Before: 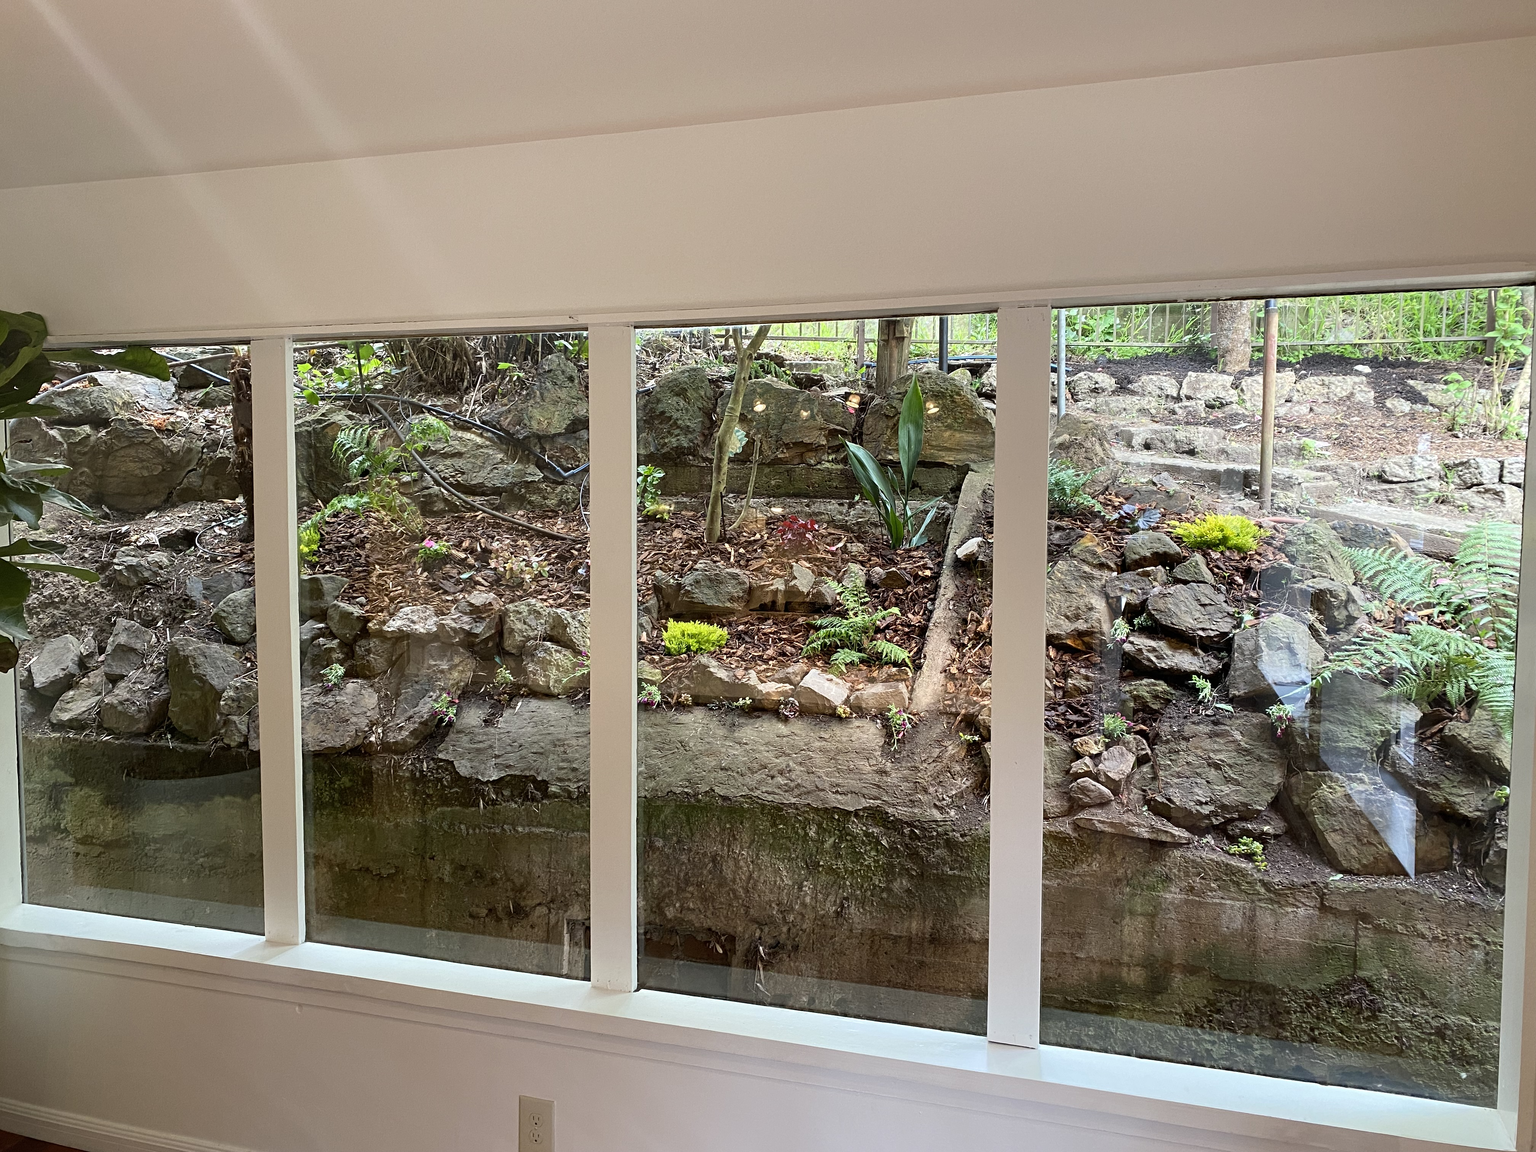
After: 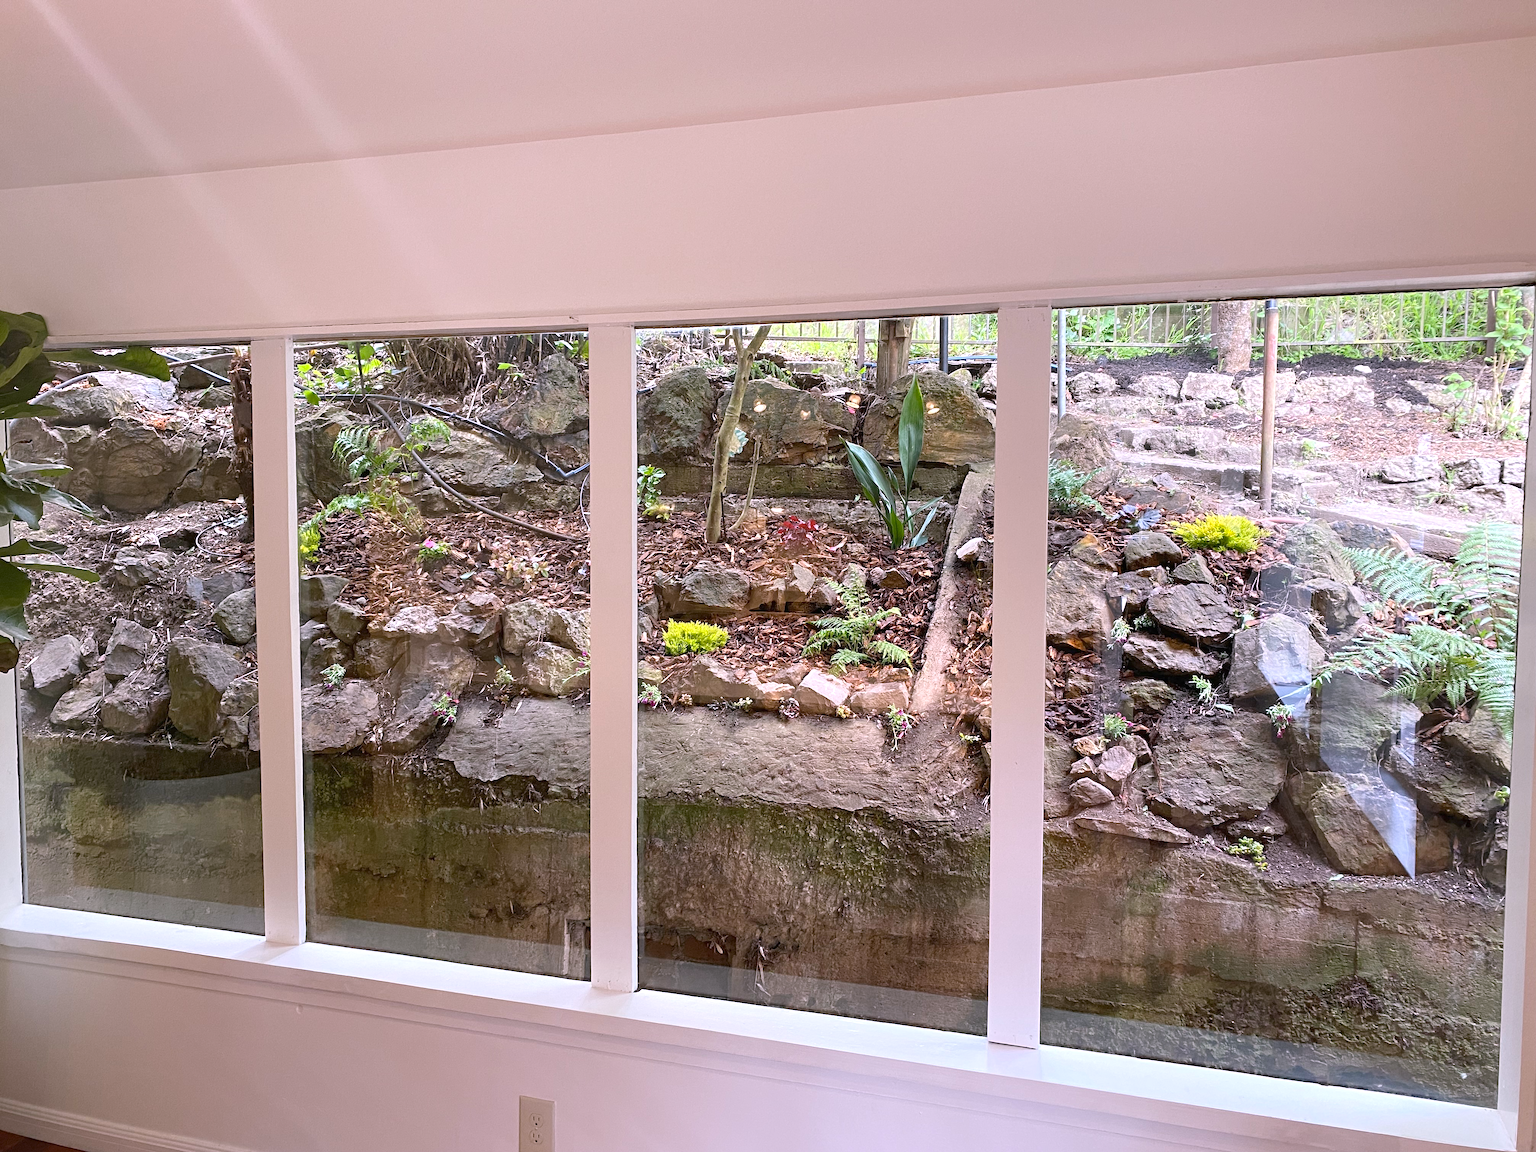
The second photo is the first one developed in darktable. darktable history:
white balance: red 1.066, blue 1.119
color balance: contrast -15%
exposure: black level correction 0, exposure 0.5 EV, compensate highlight preservation false
